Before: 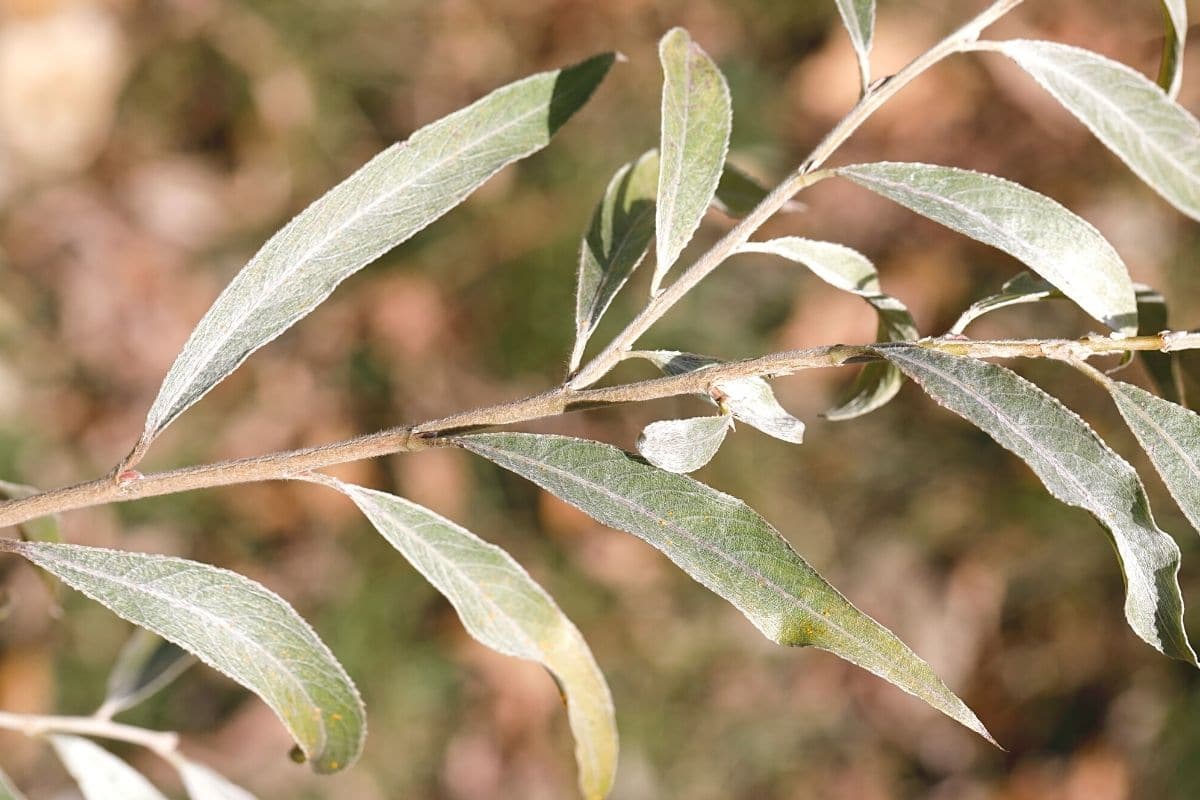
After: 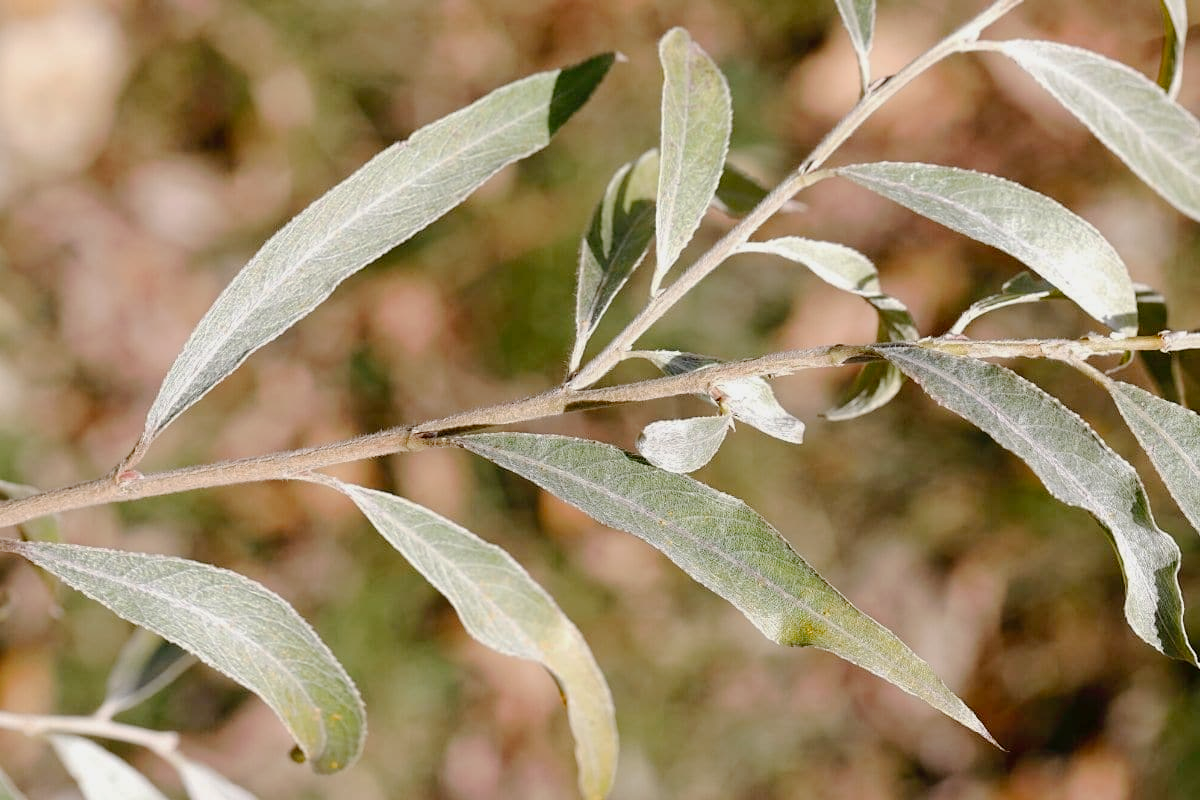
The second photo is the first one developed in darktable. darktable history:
exposure: black level correction 0.009, exposure -0.159 EV, compensate highlight preservation false
tone curve: curves: ch0 [(0, 0) (0.003, 0.006) (0.011, 0.014) (0.025, 0.024) (0.044, 0.035) (0.069, 0.046) (0.1, 0.074) (0.136, 0.115) (0.177, 0.161) (0.224, 0.226) (0.277, 0.293) (0.335, 0.364) (0.399, 0.441) (0.468, 0.52) (0.543, 0.58) (0.623, 0.657) (0.709, 0.72) (0.801, 0.794) (0.898, 0.883) (1, 1)], preserve colors none
